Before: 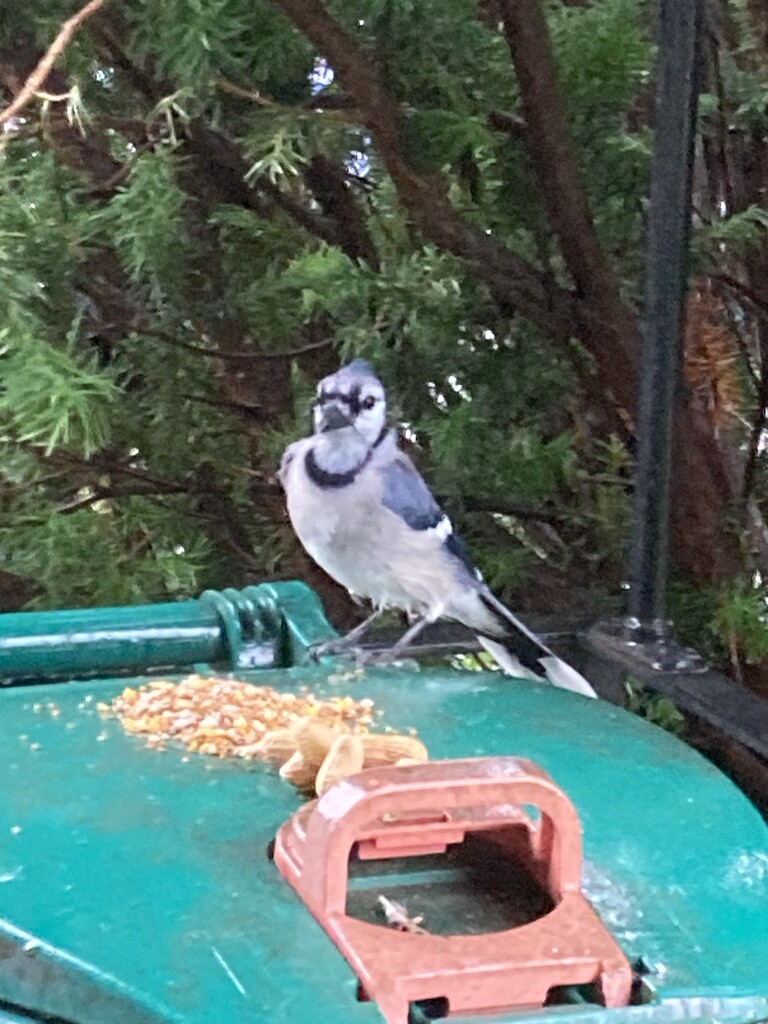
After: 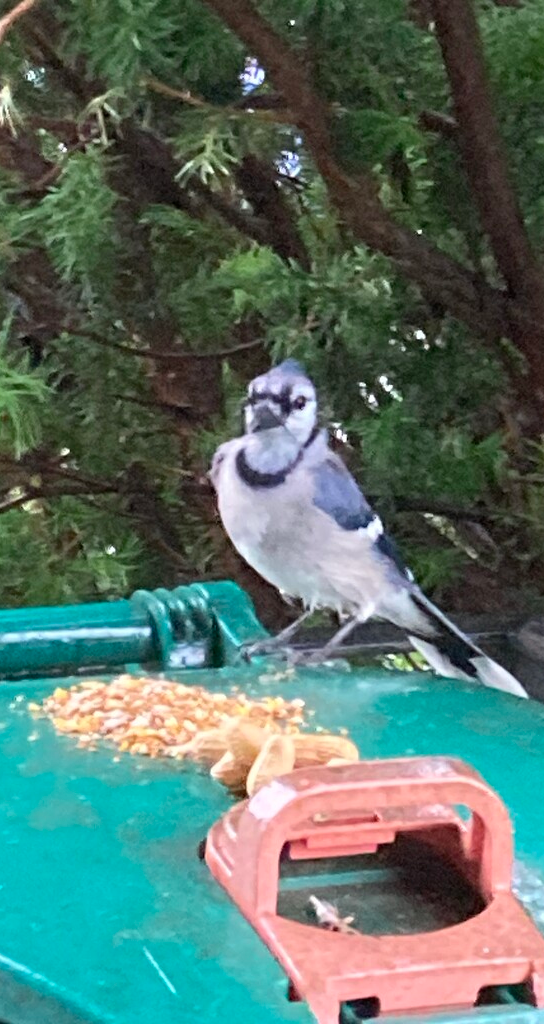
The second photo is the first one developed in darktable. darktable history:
crop and rotate: left 9.022%, right 20.129%
